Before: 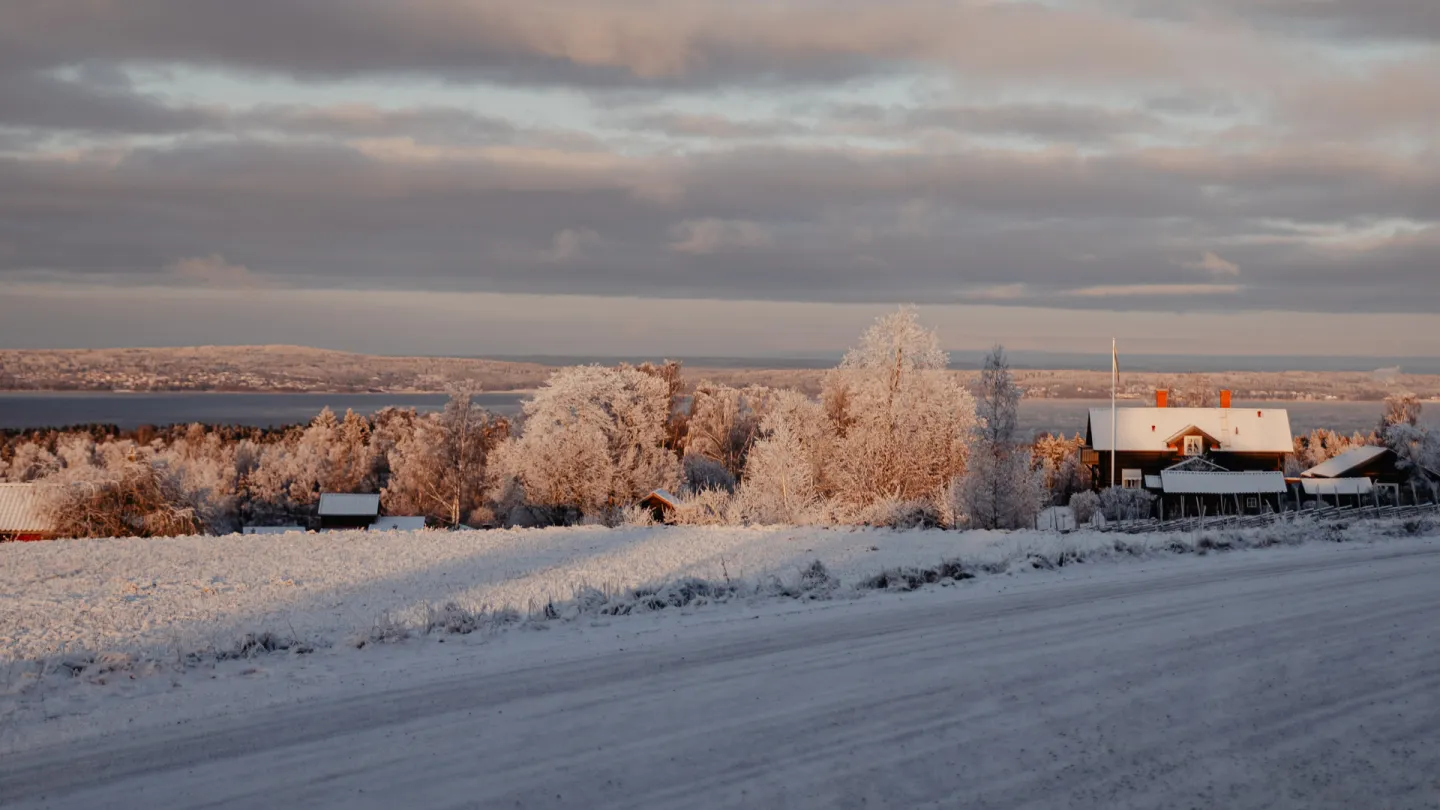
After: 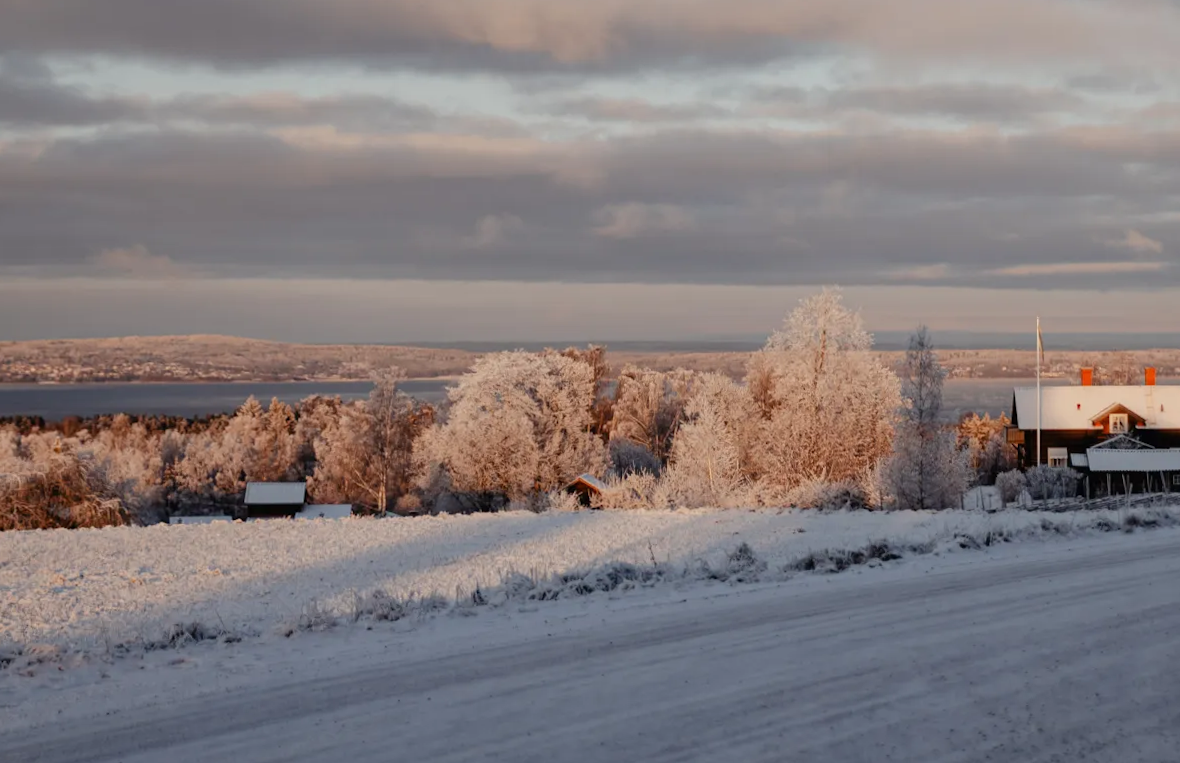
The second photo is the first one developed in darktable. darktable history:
crop and rotate: angle 0.734°, left 4.247%, top 1.009%, right 11.899%, bottom 2.539%
